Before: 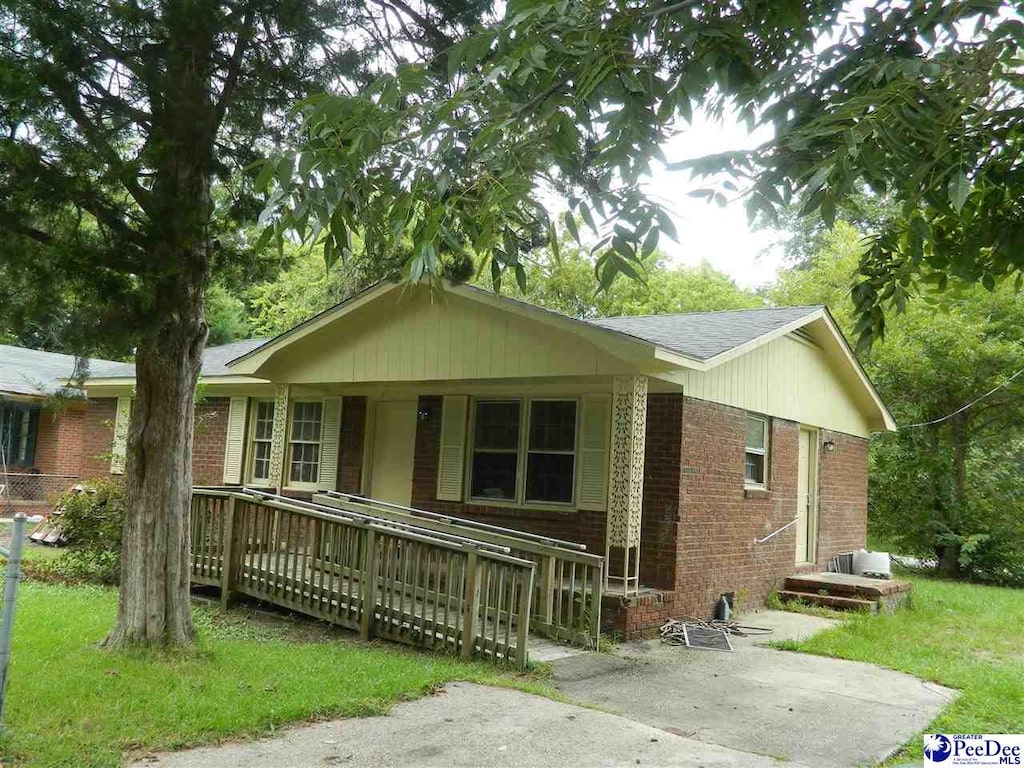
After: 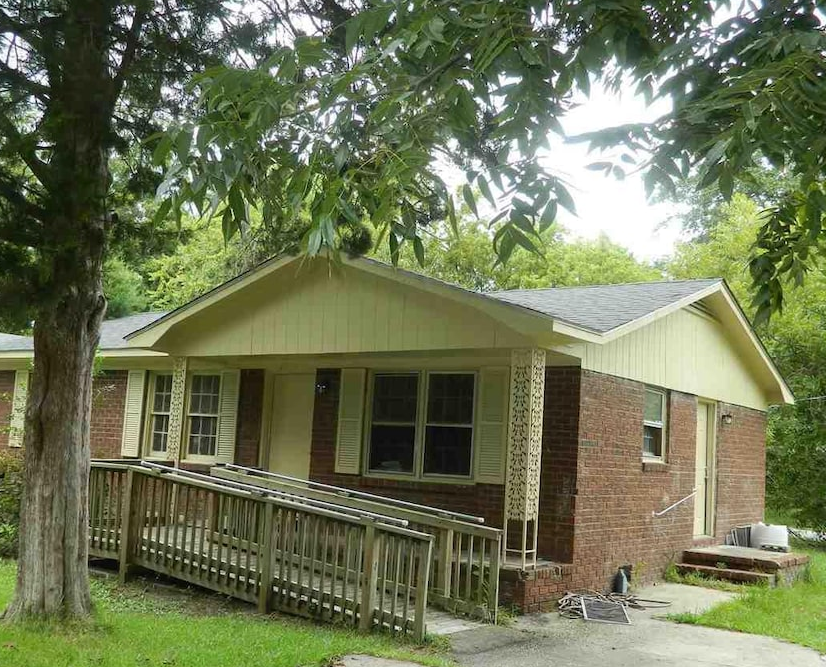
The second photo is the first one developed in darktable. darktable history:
crop: left 10.019%, top 3.606%, right 9.277%, bottom 9.471%
